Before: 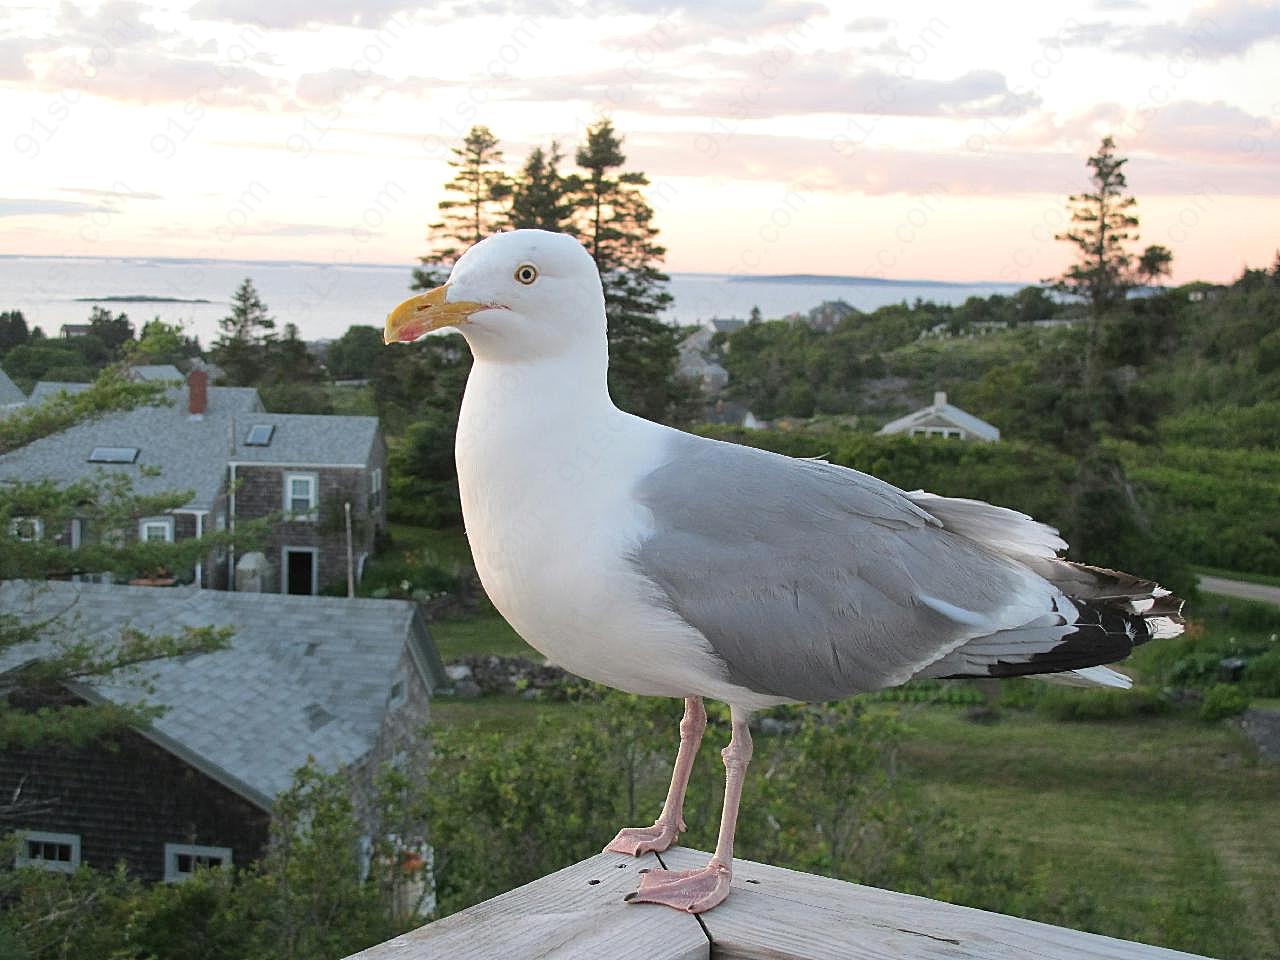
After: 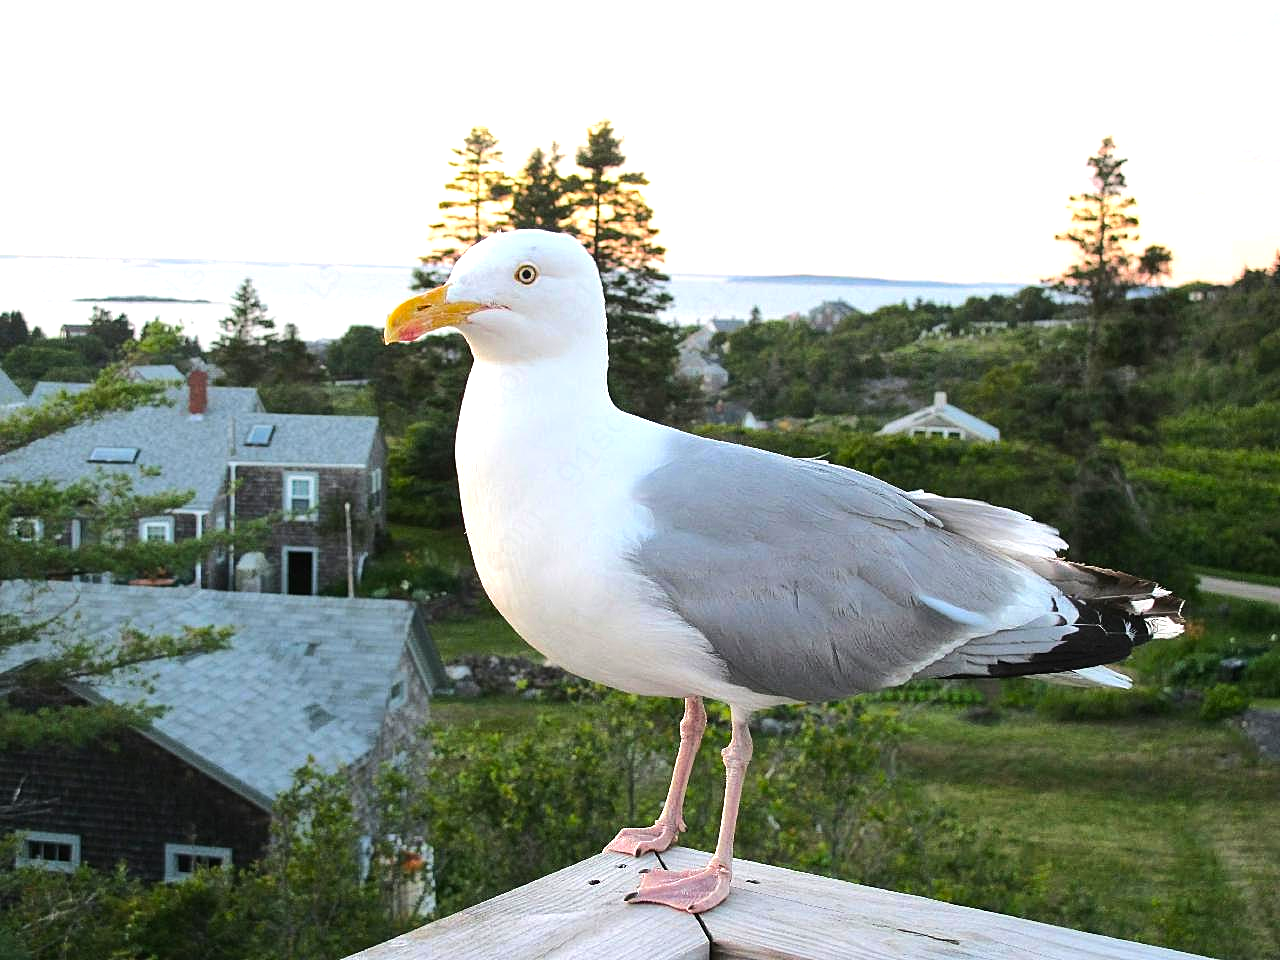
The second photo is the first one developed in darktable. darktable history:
tone equalizer: -8 EV -0.75 EV, -7 EV -0.7 EV, -6 EV -0.6 EV, -5 EV -0.4 EV, -3 EV 0.4 EV, -2 EV 0.6 EV, -1 EV 0.7 EV, +0 EV 0.75 EV, edges refinement/feathering 500, mask exposure compensation -1.57 EV, preserve details no
color balance rgb: perceptual saturation grading › global saturation 25%, perceptual brilliance grading › mid-tones 10%, perceptual brilliance grading › shadows 15%, global vibrance 20%
